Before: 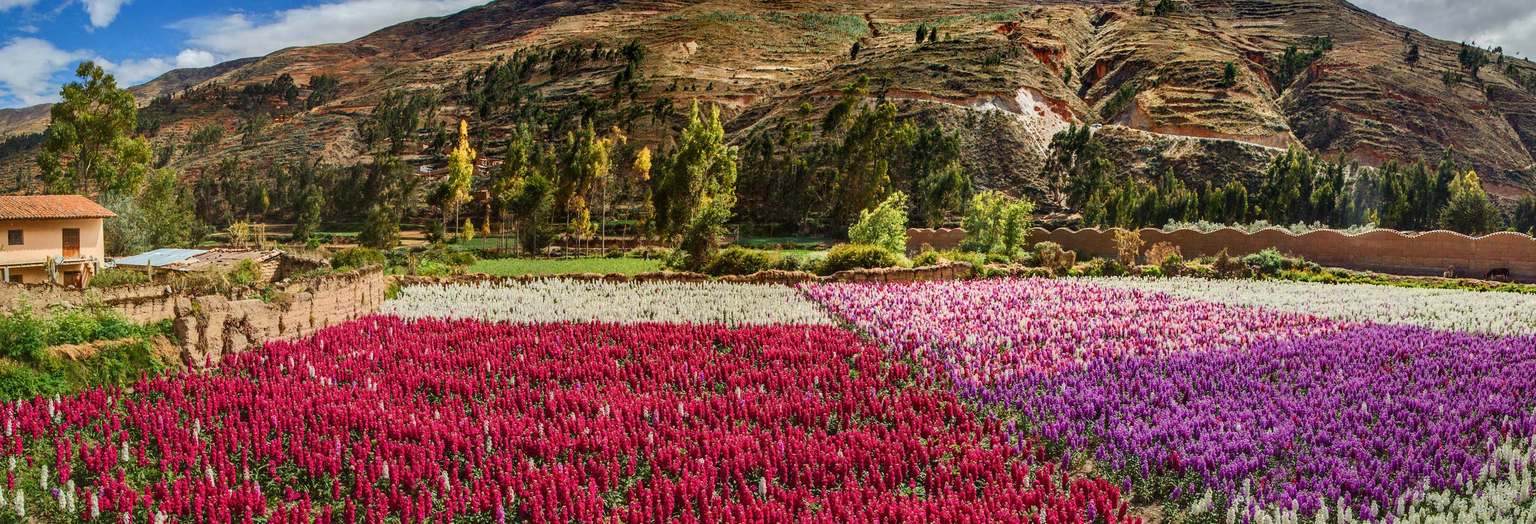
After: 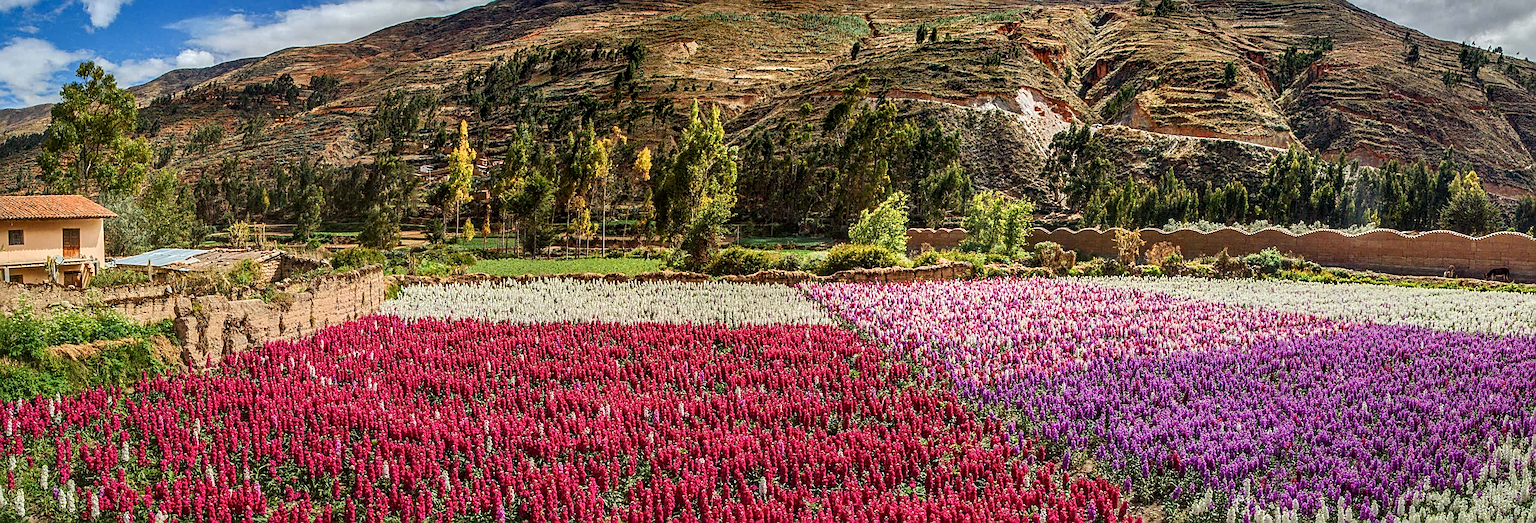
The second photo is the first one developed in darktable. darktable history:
tone equalizer: on, module defaults
local contrast: detail 130%
sharpen: radius 2.827, amount 0.729
